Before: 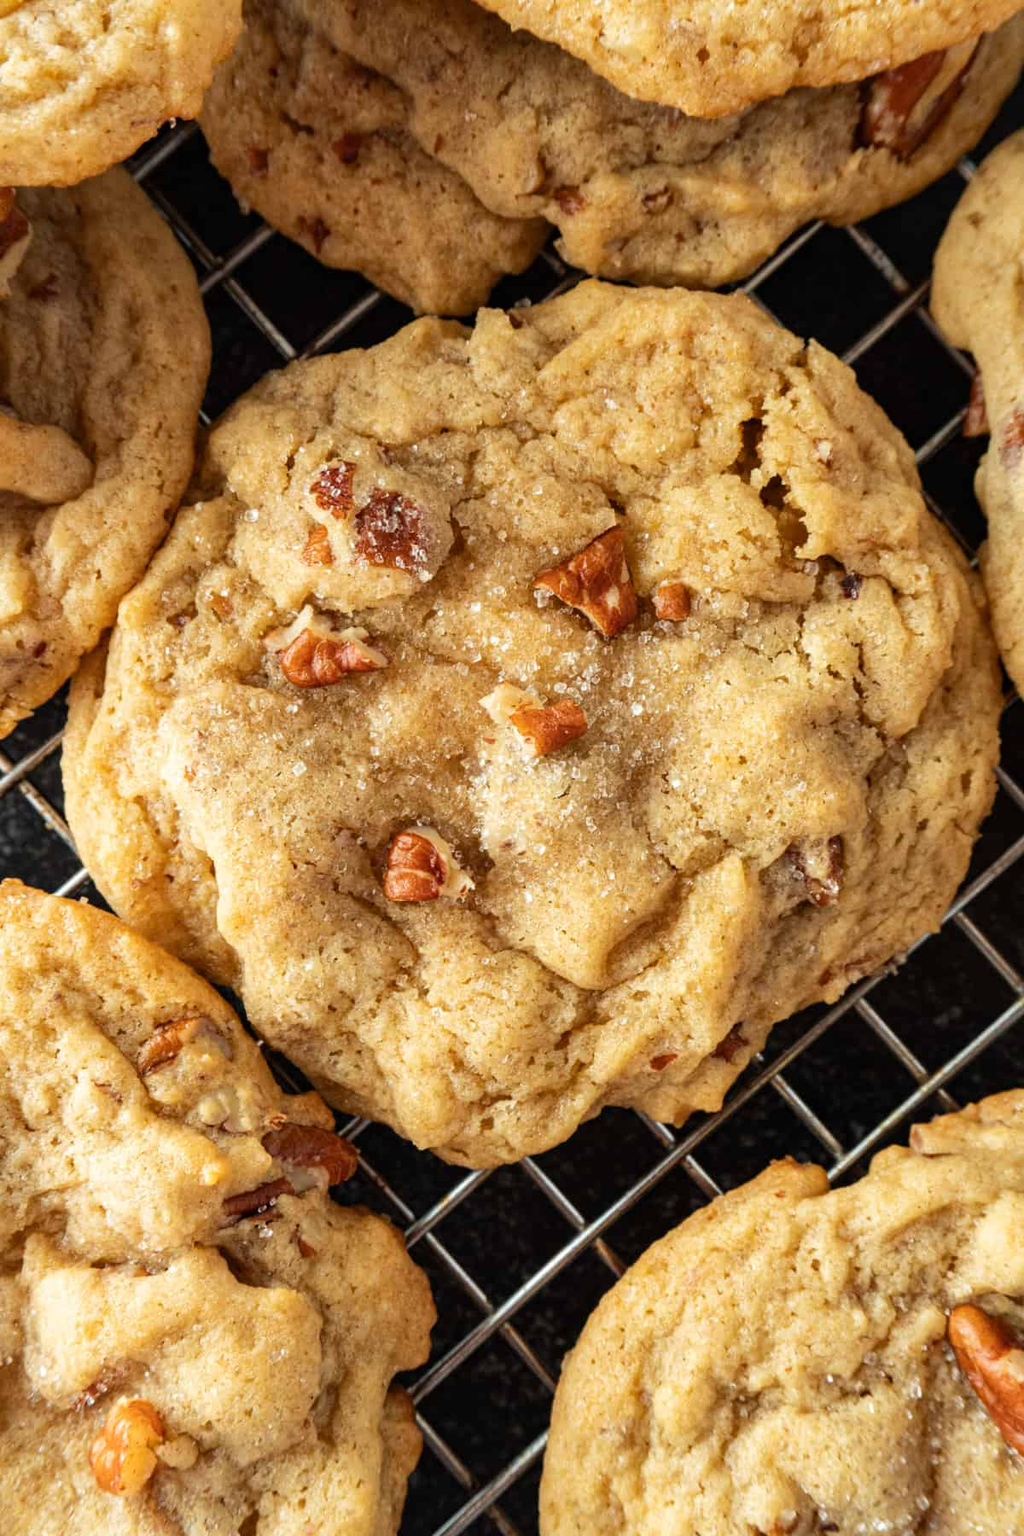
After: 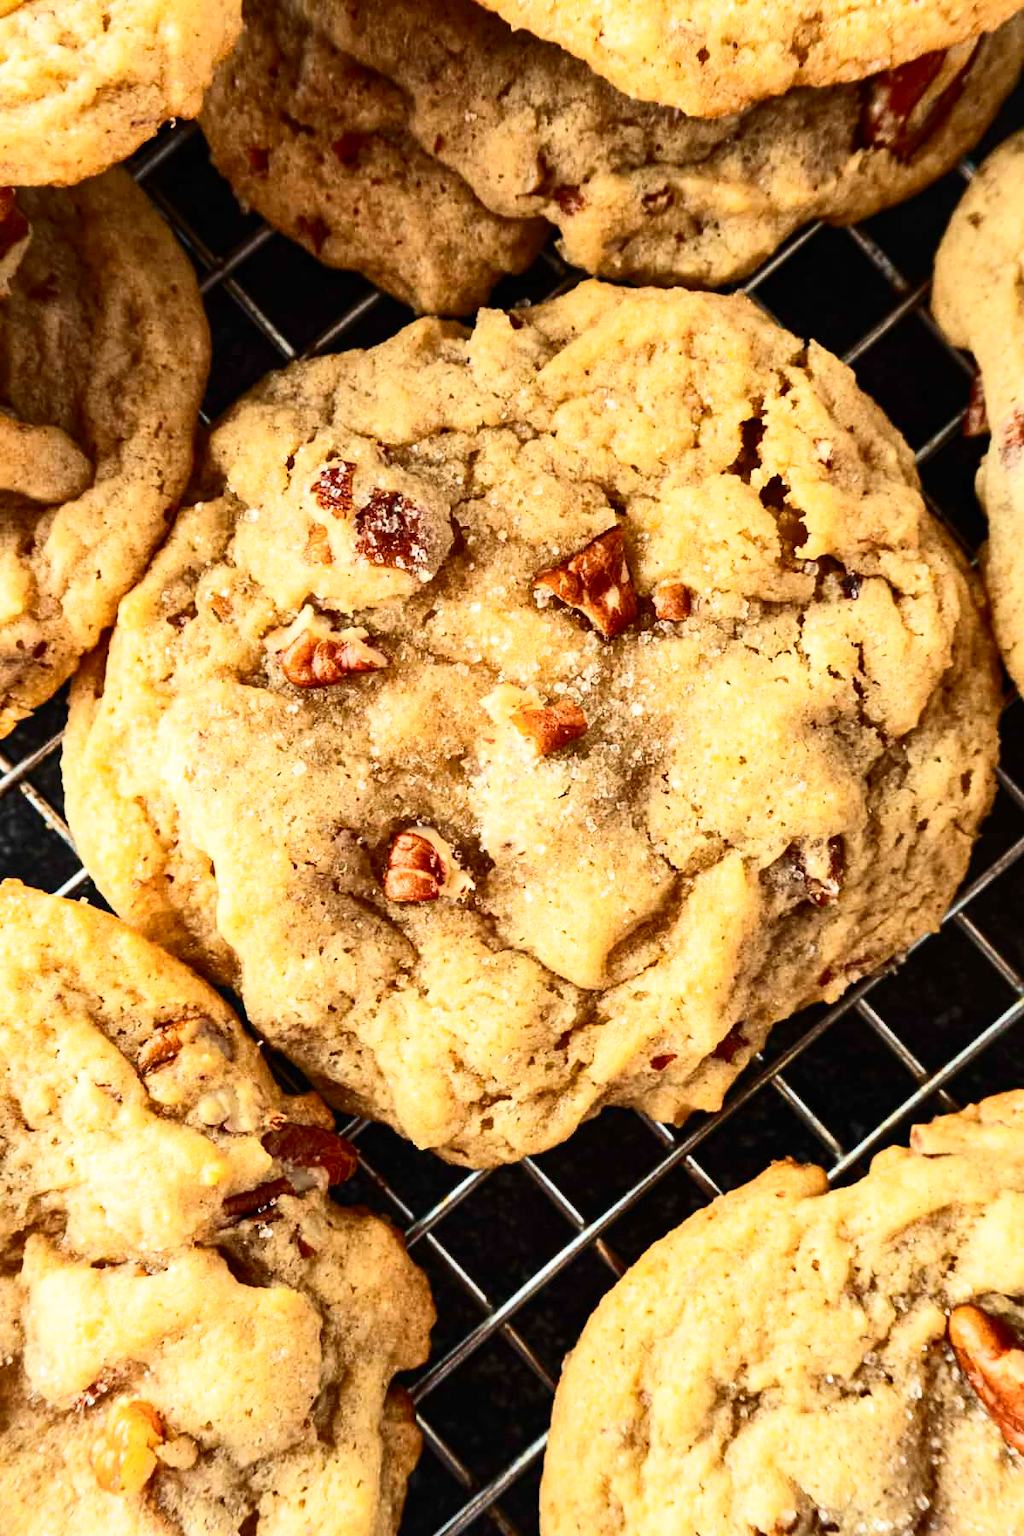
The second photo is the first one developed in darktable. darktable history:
contrast brightness saturation: contrast 0.405, brightness 0.115, saturation 0.214
